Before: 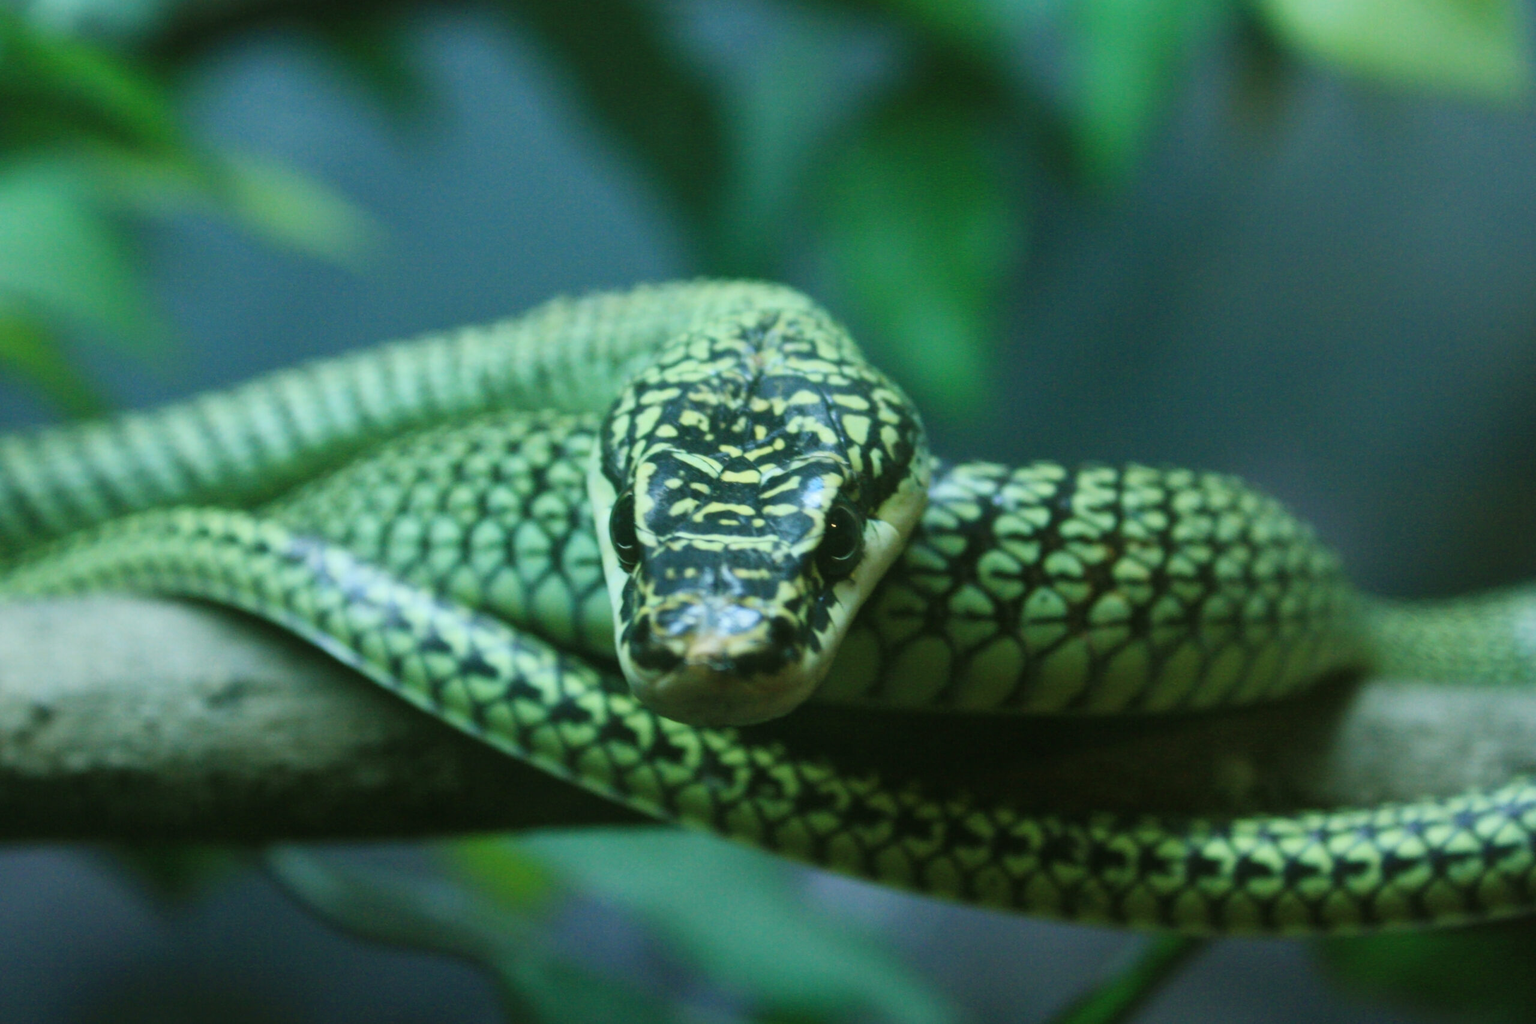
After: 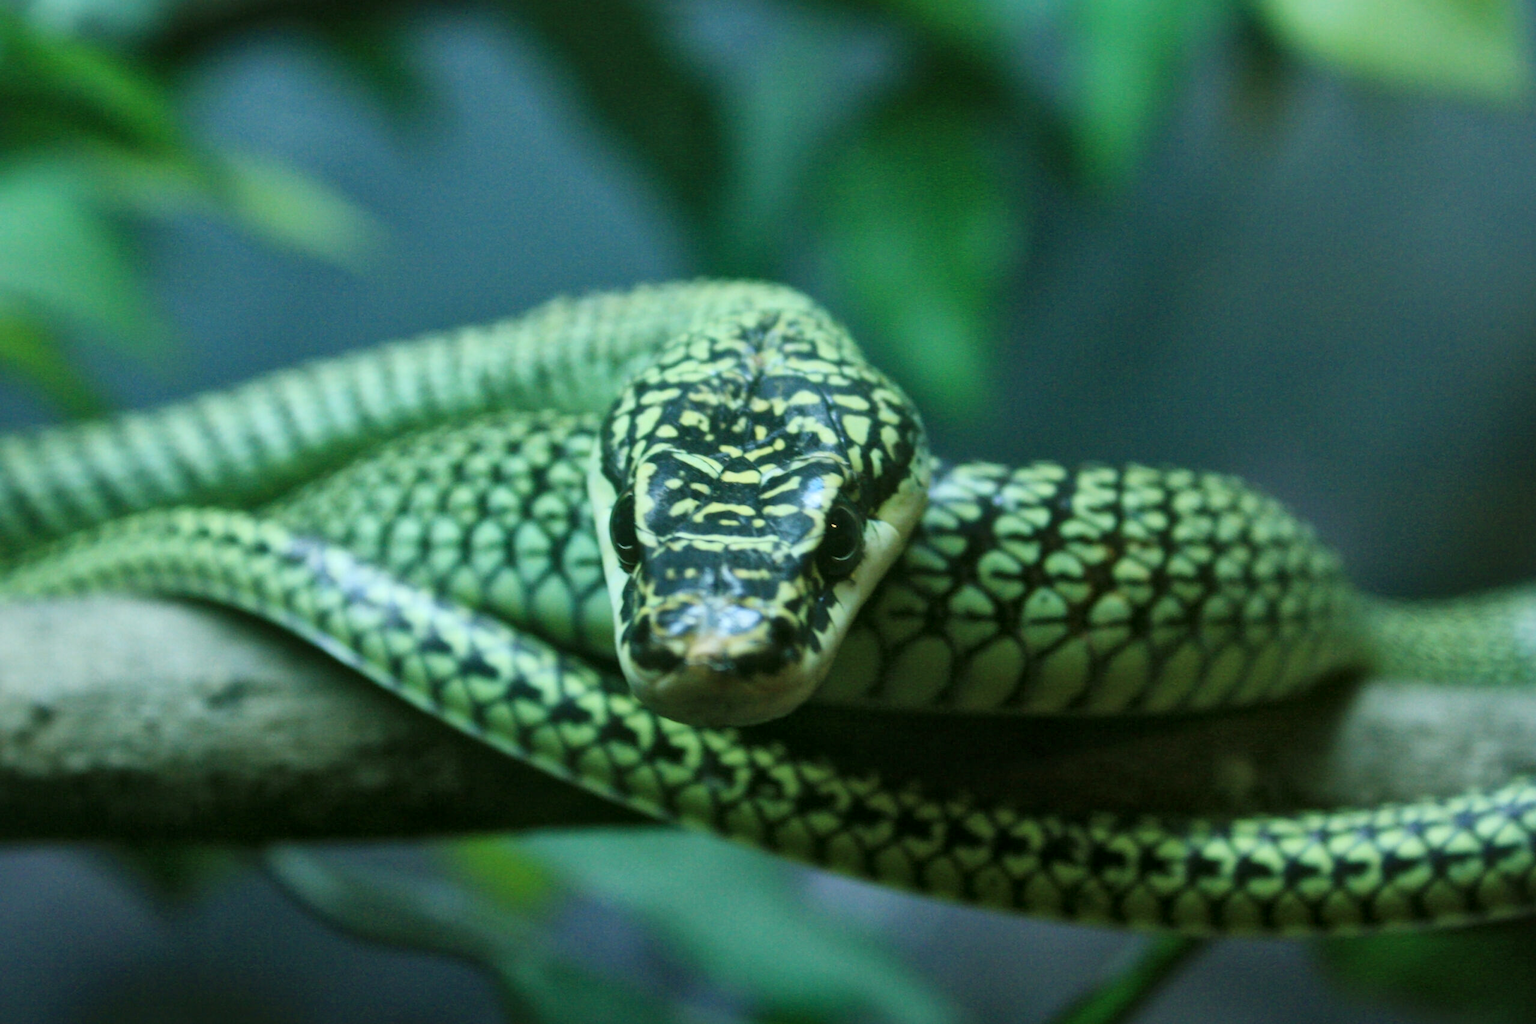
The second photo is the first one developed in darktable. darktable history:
local contrast: mode bilateral grid, contrast 20, coarseness 49, detail 132%, midtone range 0.2
exposure: black level correction 0.001, compensate exposure bias true, compensate highlight preservation false
